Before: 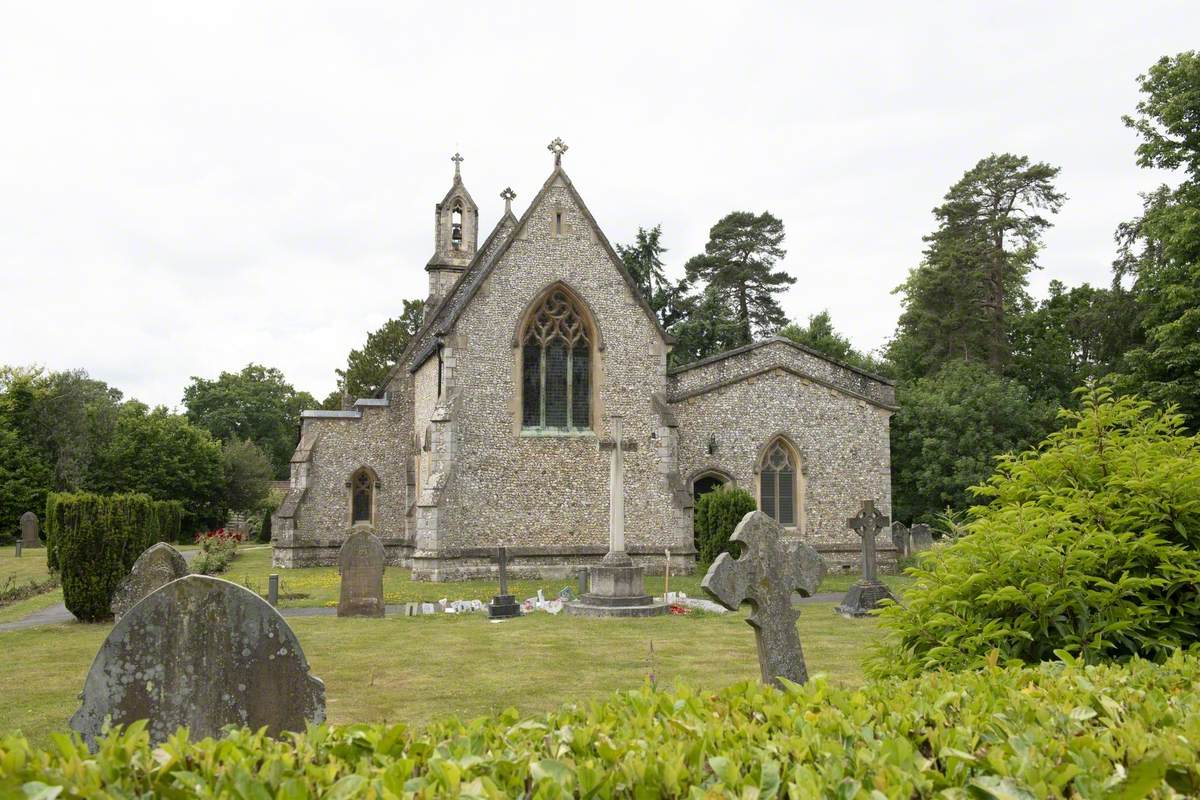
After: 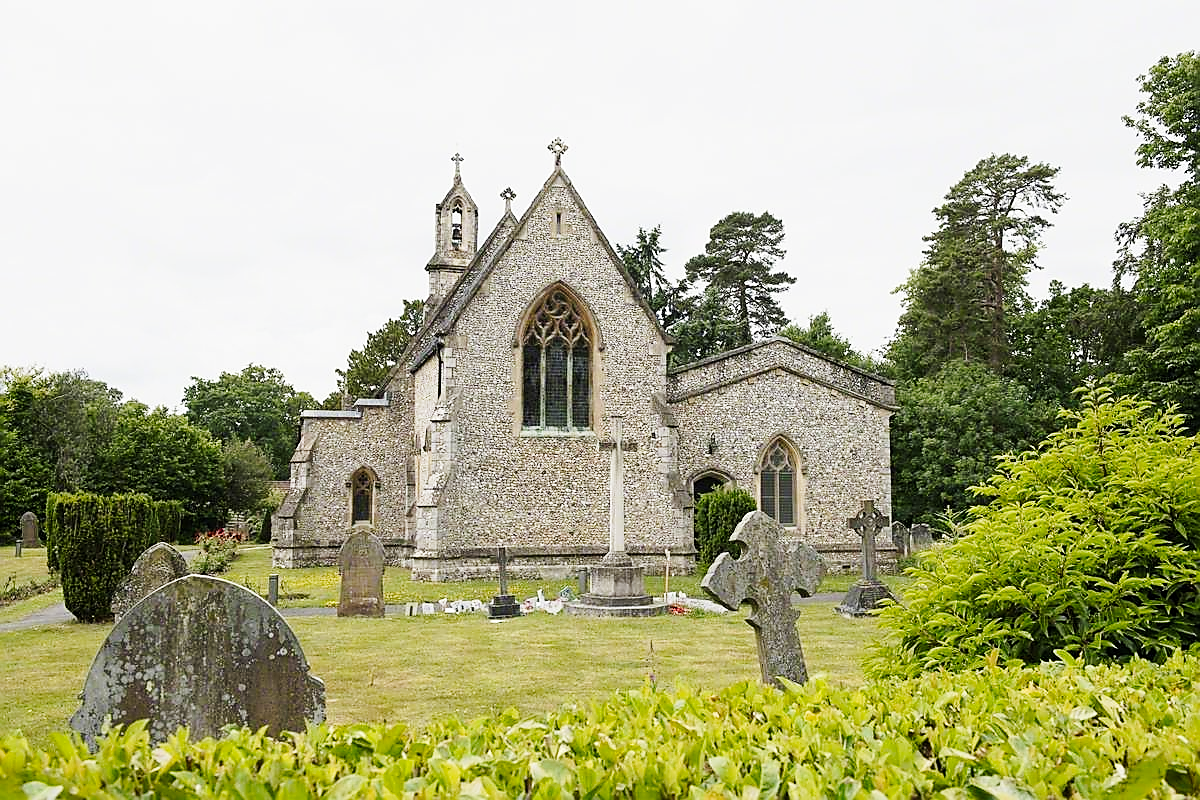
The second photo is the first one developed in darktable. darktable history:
sharpen: radius 1.406, amount 1.252, threshold 0.825
tone curve: curves: ch0 [(0, 0) (0.114, 0.083) (0.291, 0.3) (0.447, 0.535) (0.602, 0.712) (0.772, 0.864) (0.999, 0.978)]; ch1 [(0, 0) (0.389, 0.352) (0.458, 0.433) (0.486, 0.474) (0.509, 0.505) (0.535, 0.541) (0.555, 0.557) (0.677, 0.724) (1, 1)]; ch2 [(0, 0) (0.369, 0.388) (0.449, 0.431) (0.501, 0.5) (0.528, 0.552) (0.561, 0.596) (0.697, 0.721) (1, 1)], preserve colors none
